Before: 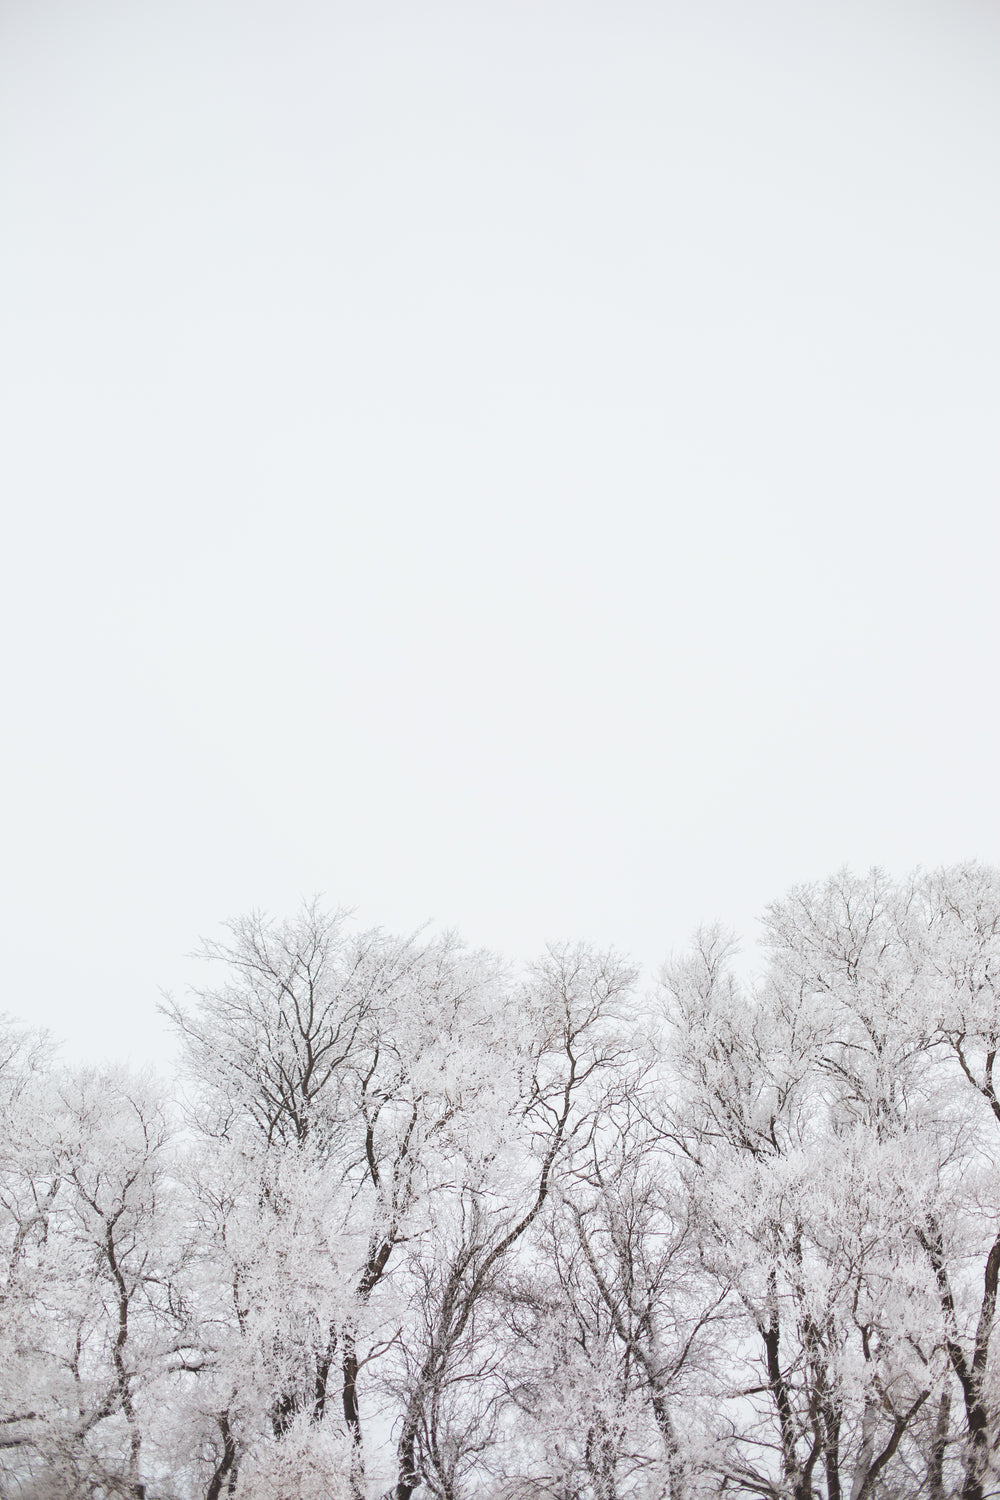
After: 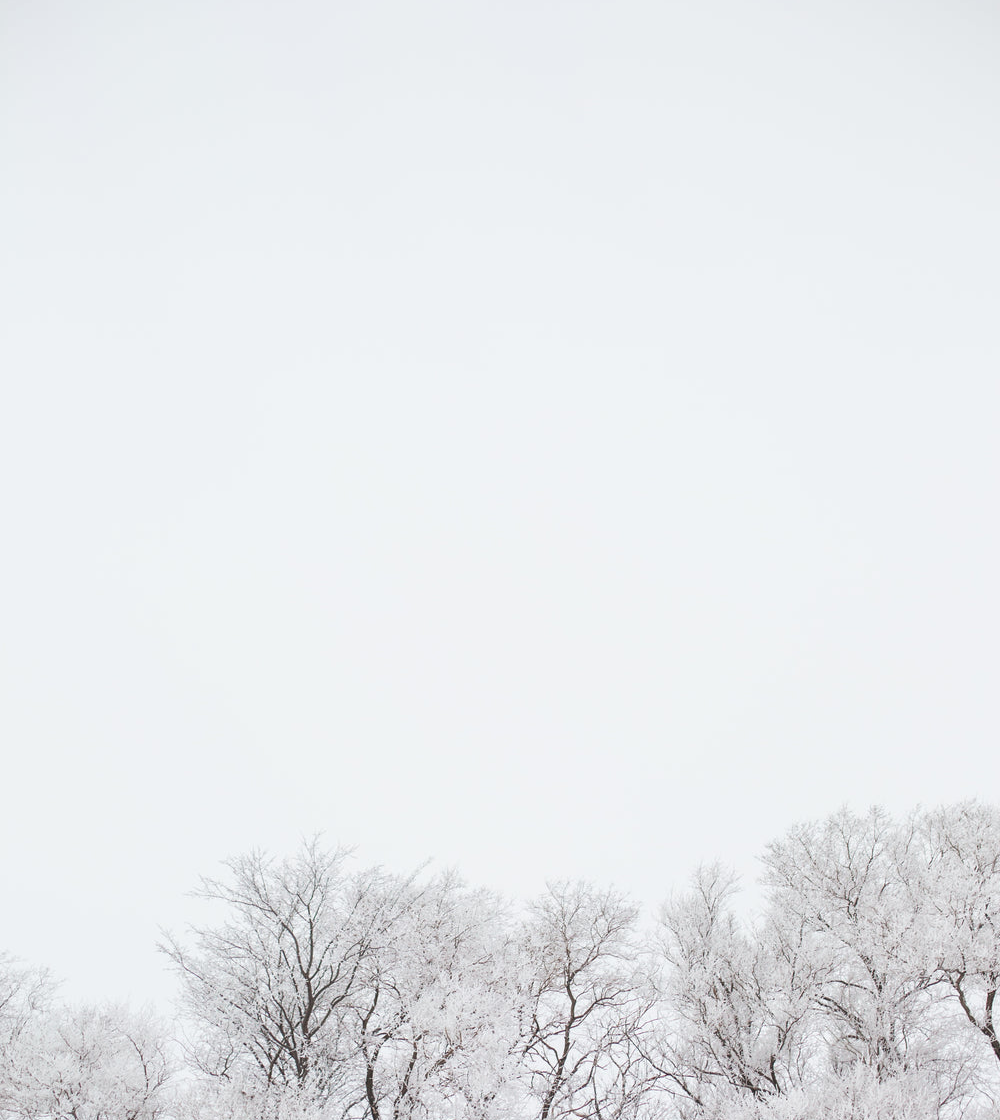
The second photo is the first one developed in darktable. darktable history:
crop: top 4.107%, bottom 21.195%
